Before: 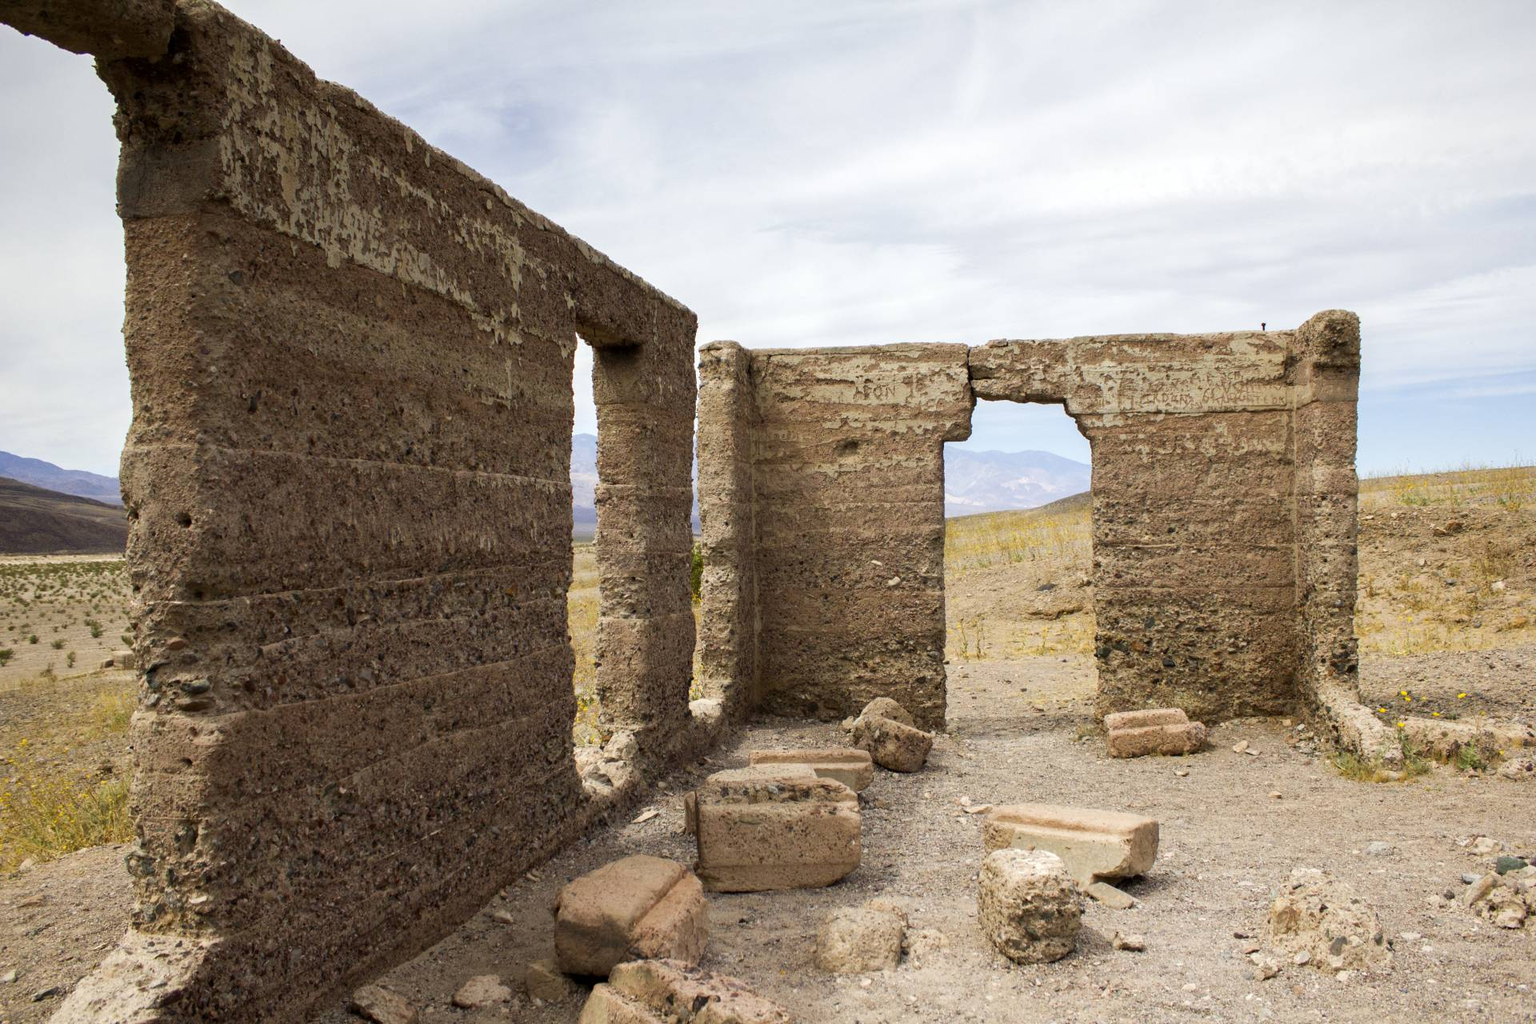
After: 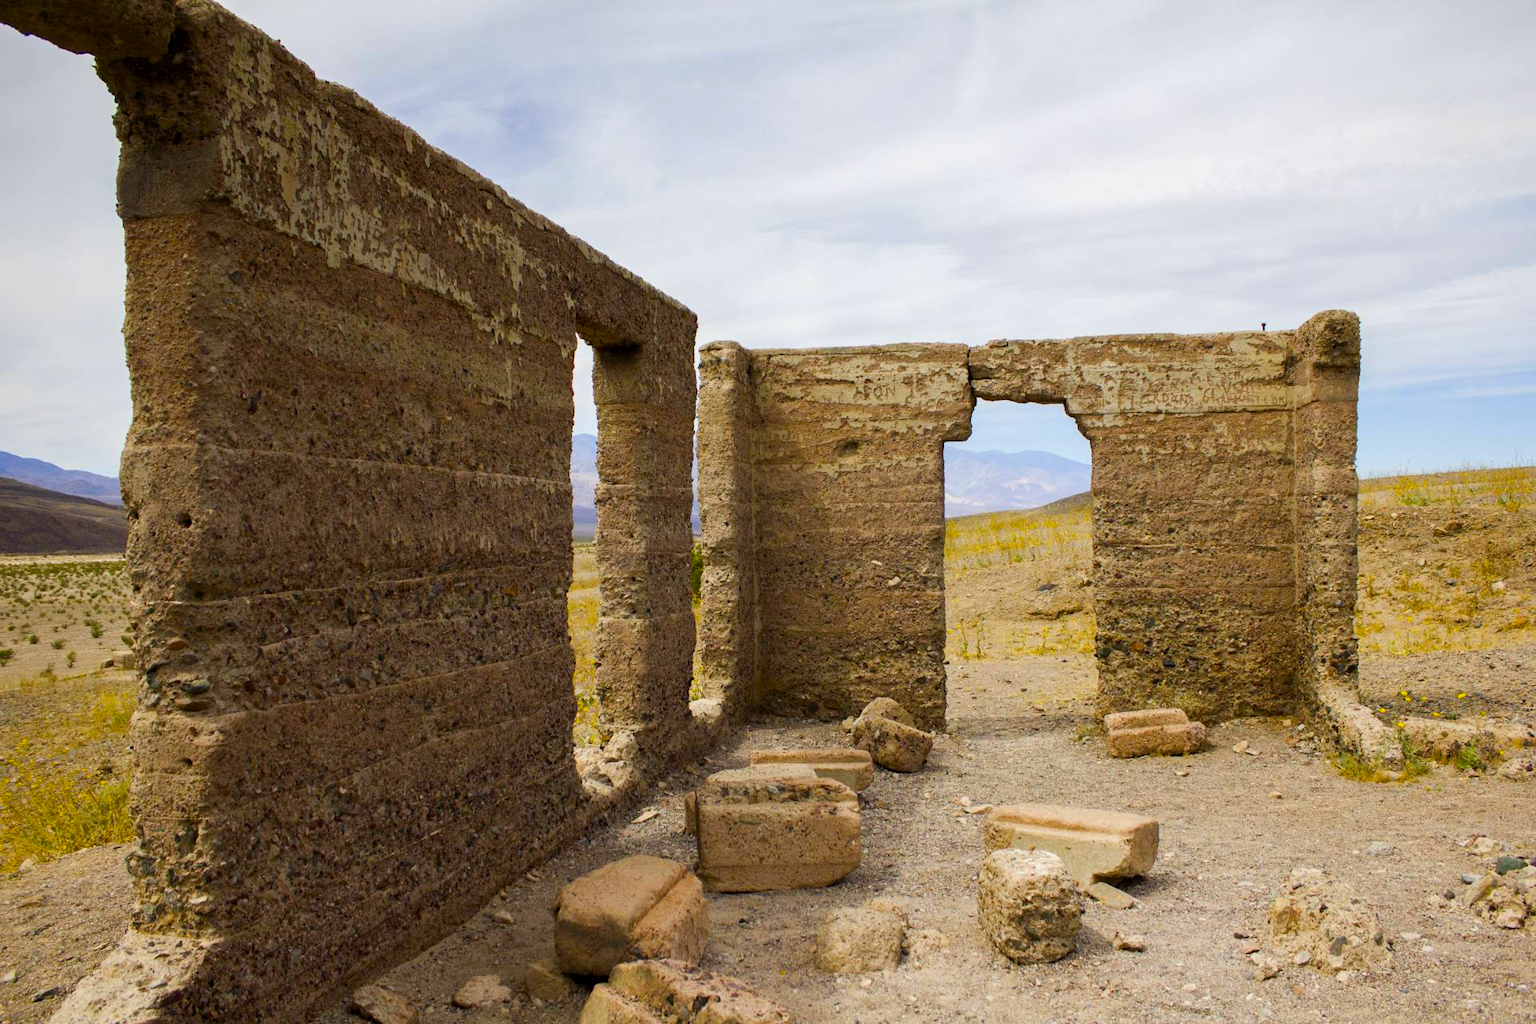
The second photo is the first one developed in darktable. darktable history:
exposure: exposure -0.177 EV, compensate highlight preservation false
color balance rgb: linear chroma grading › global chroma 15%, perceptual saturation grading › global saturation 30%
